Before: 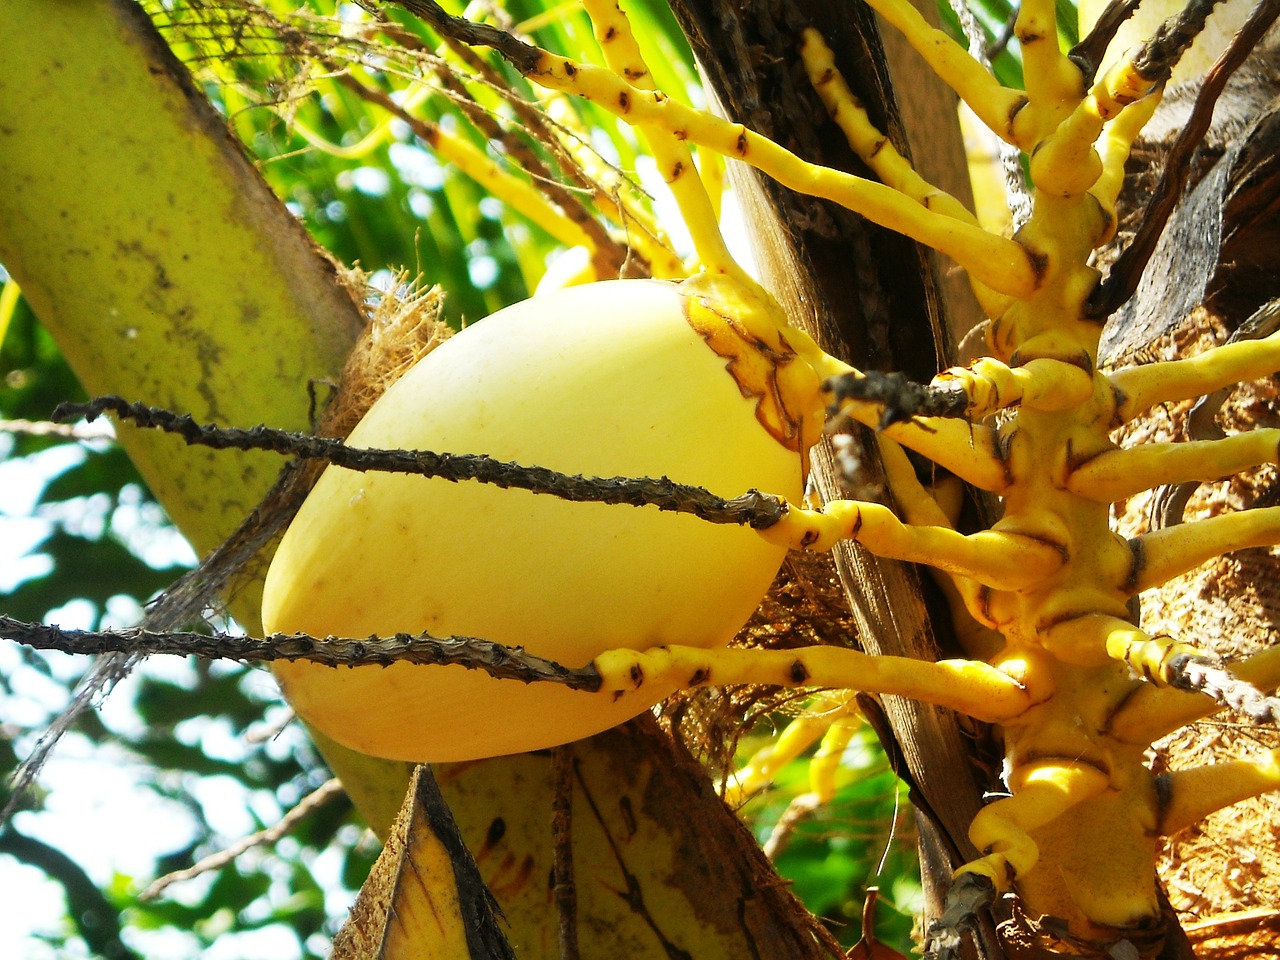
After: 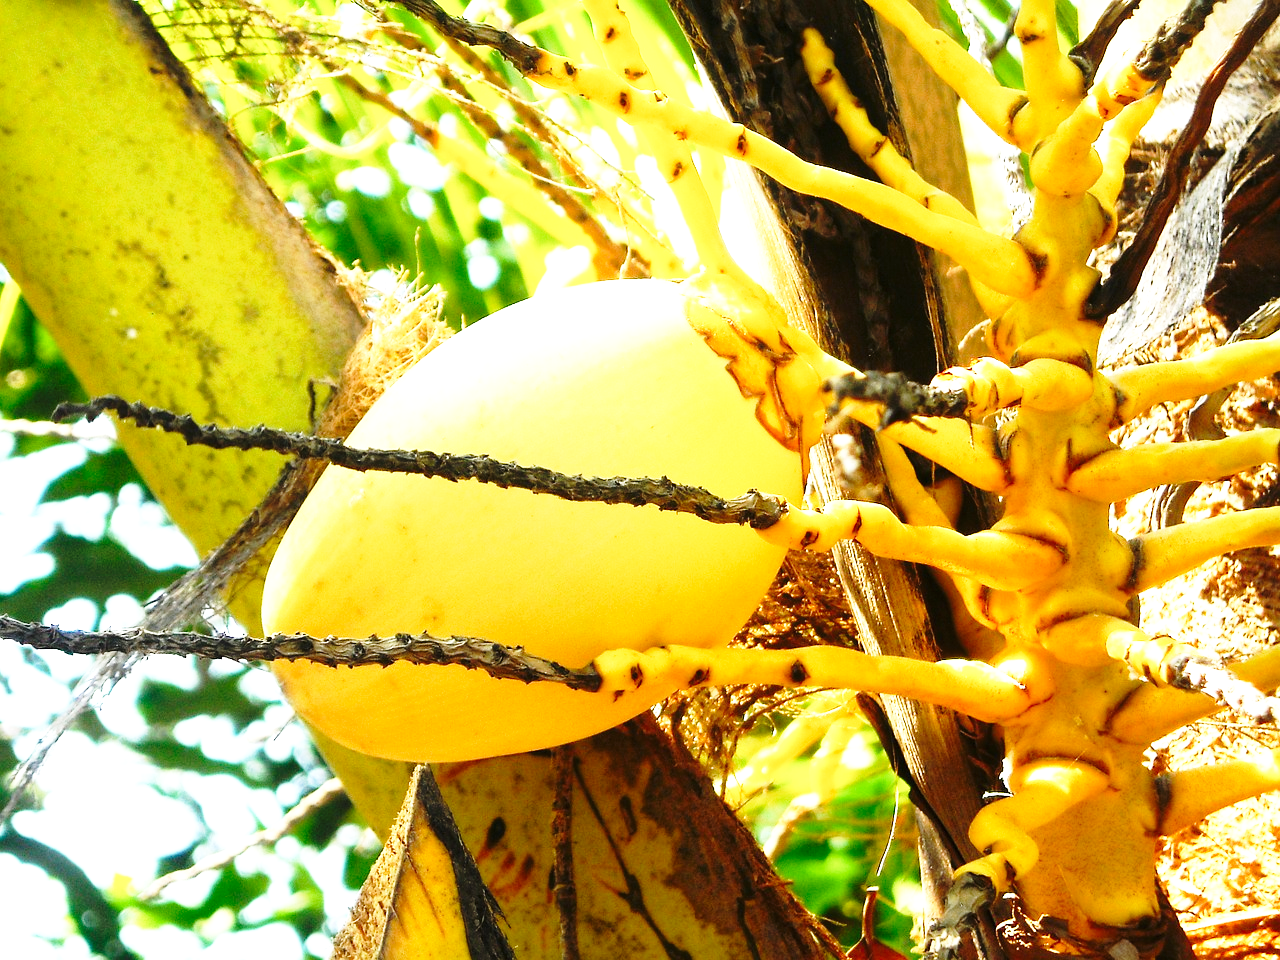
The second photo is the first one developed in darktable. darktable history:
base curve: curves: ch0 [(0, 0) (0.028, 0.03) (0.121, 0.232) (0.46, 0.748) (0.859, 0.968) (1, 1)], preserve colors none
exposure: black level correction 0, exposure 0.703 EV, compensate highlight preservation false
